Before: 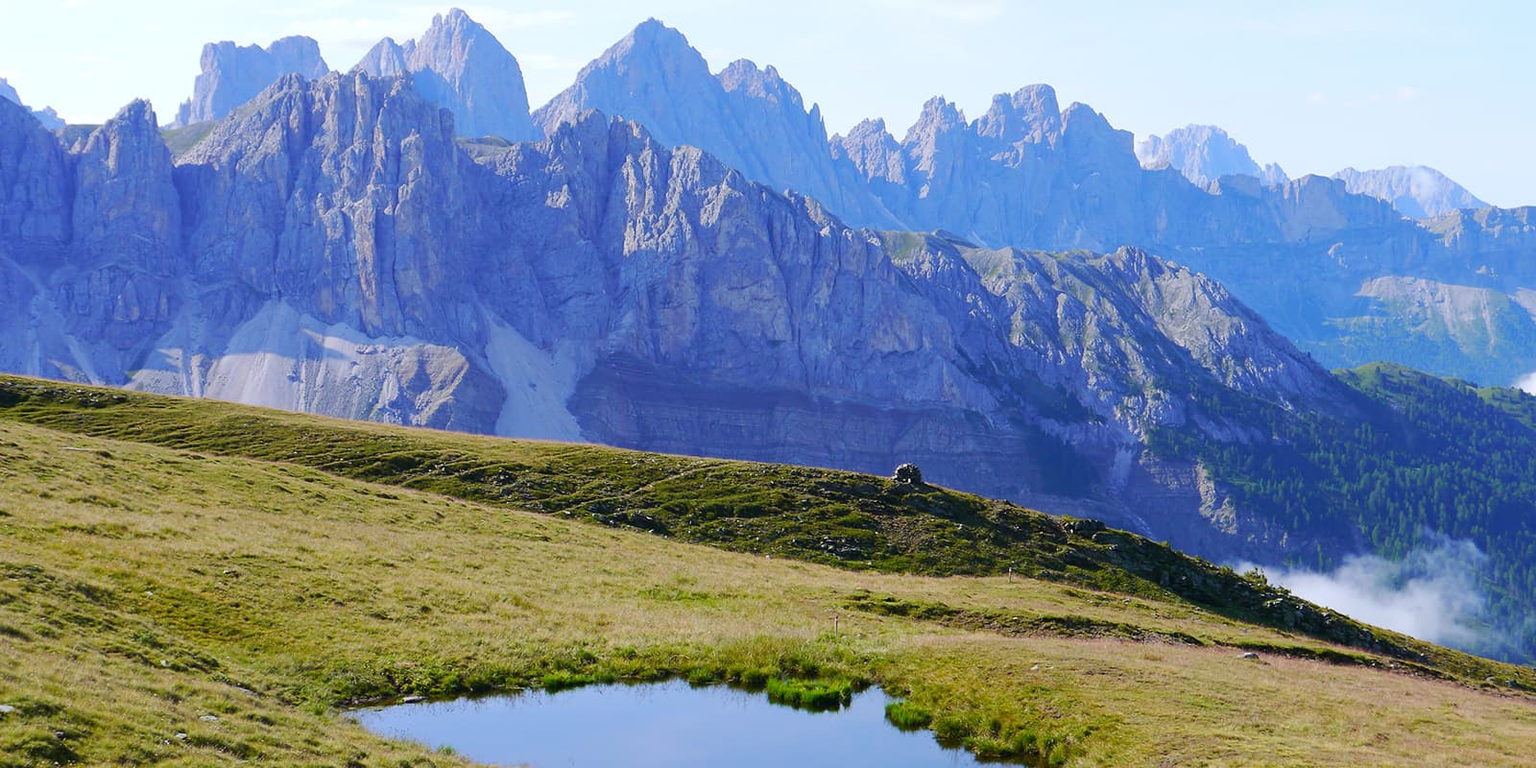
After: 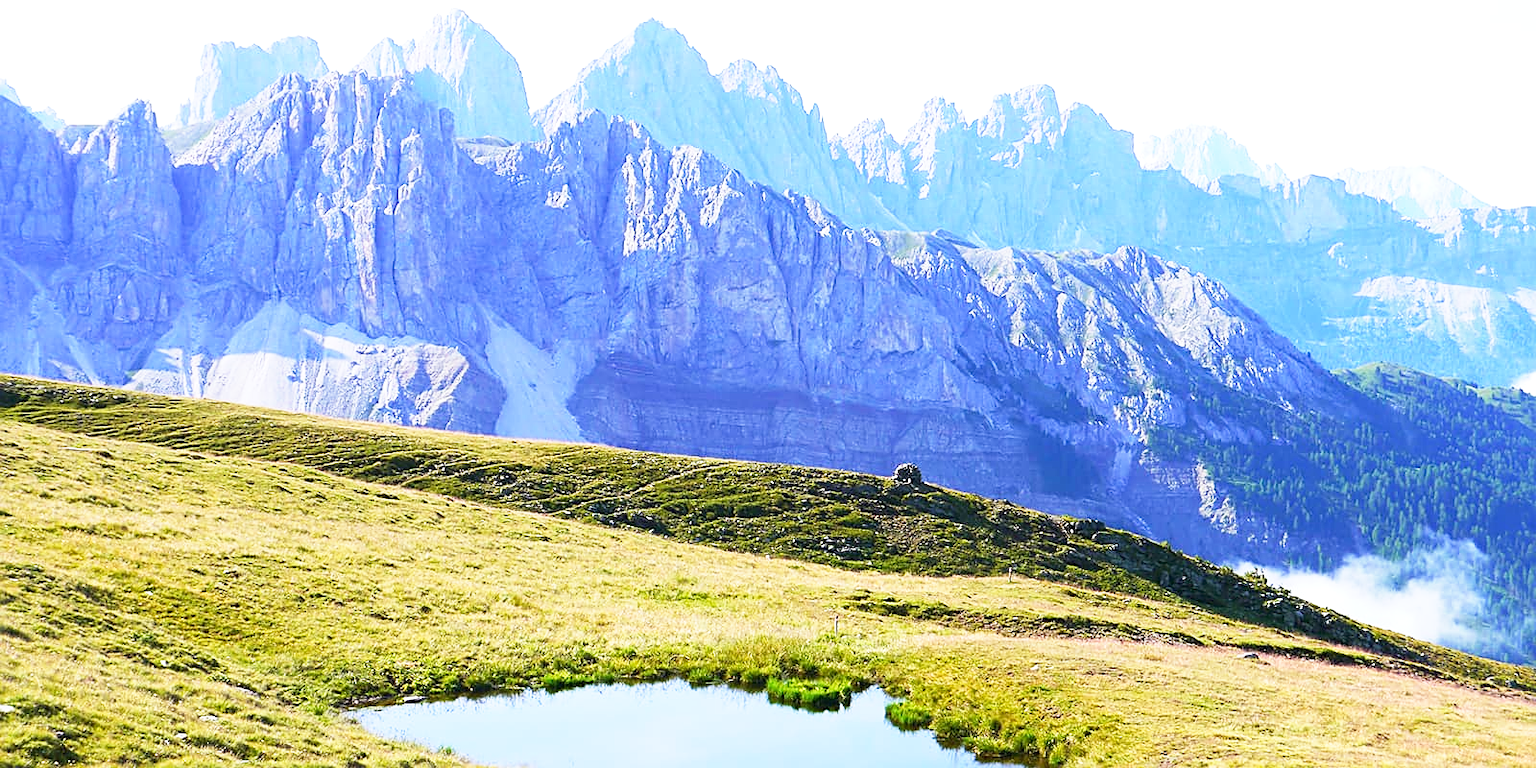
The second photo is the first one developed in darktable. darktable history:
base curve: curves: ch0 [(0, 0) (0.557, 0.834) (1, 1)], preserve colors none
exposure: exposure 0.607 EV, compensate exposure bias true, compensate highlight preservation false
sharpen: on, module defaults
